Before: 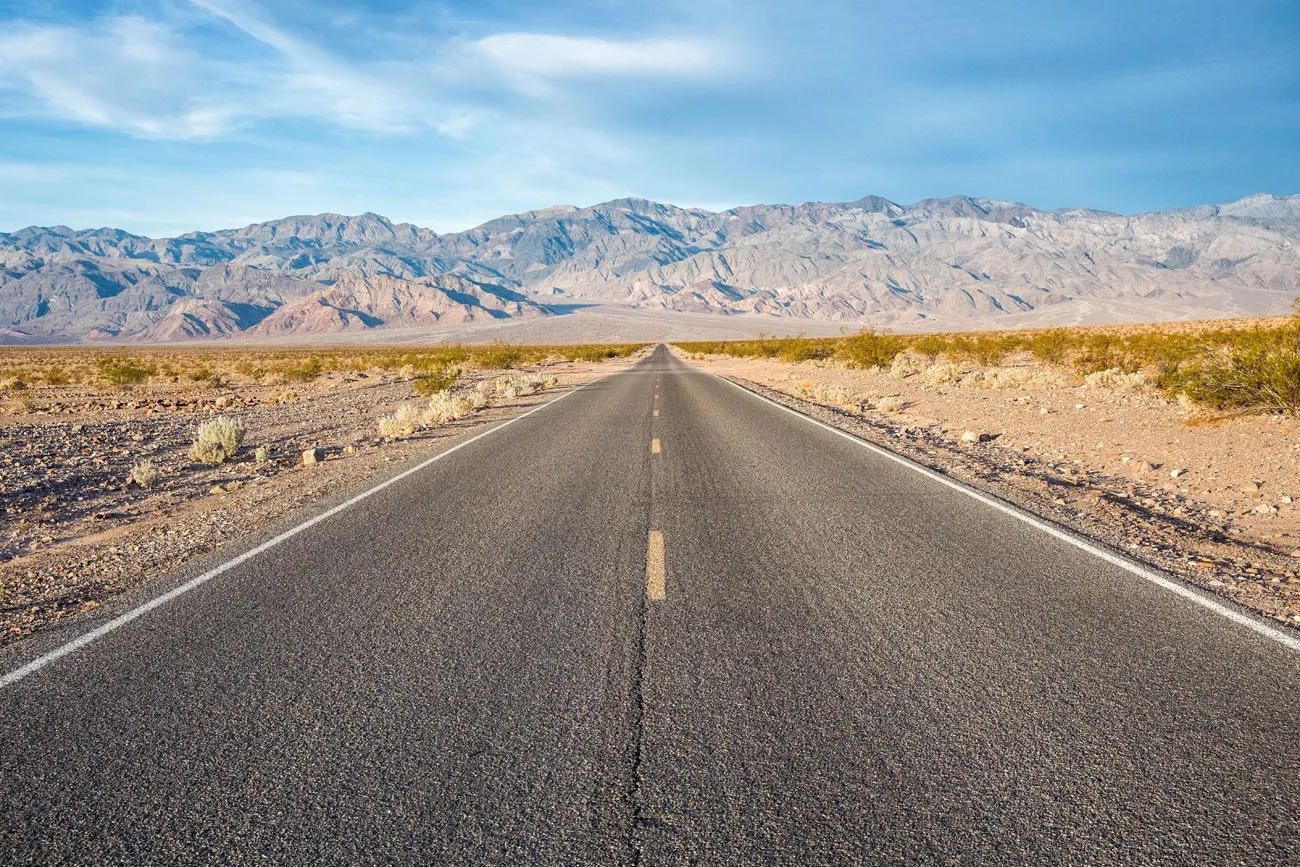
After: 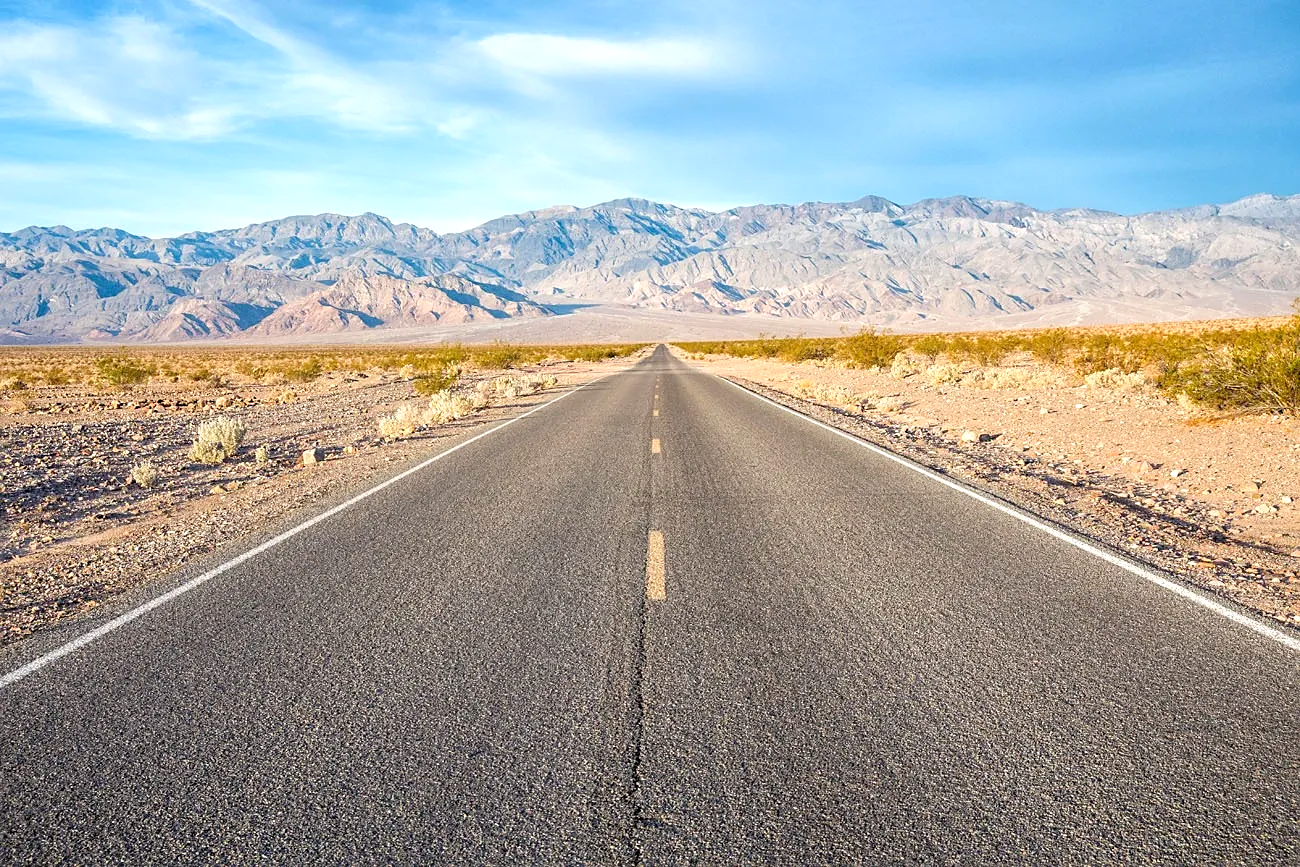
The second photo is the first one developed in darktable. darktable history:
levels: levels [0, 0.435, 0.917]
sharpen: radius 1.46, amount 0.406, threshold 1.566
